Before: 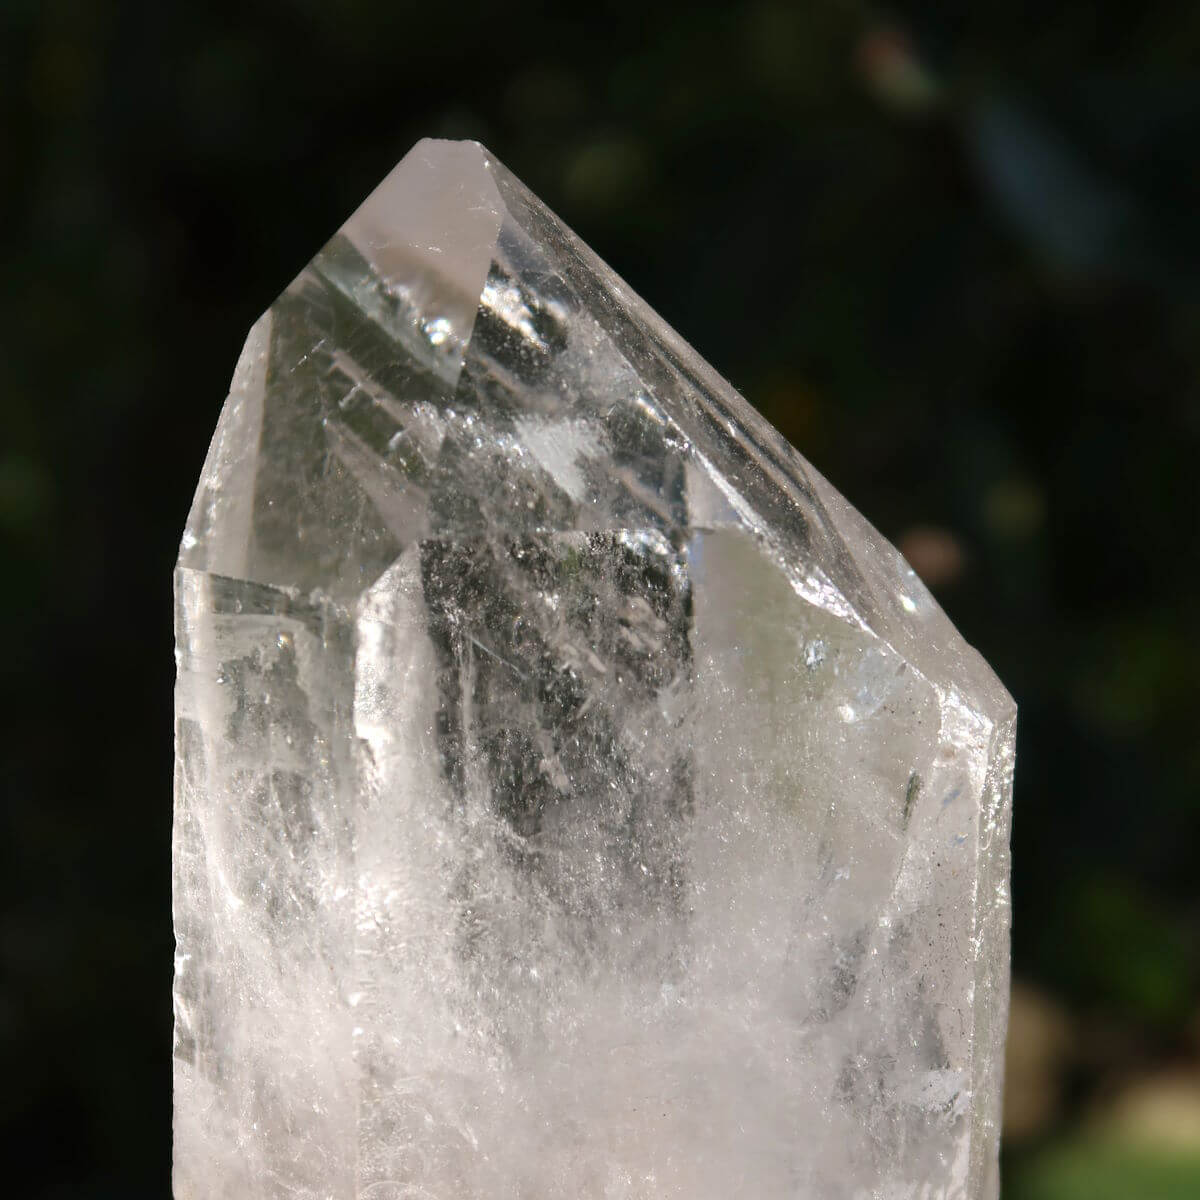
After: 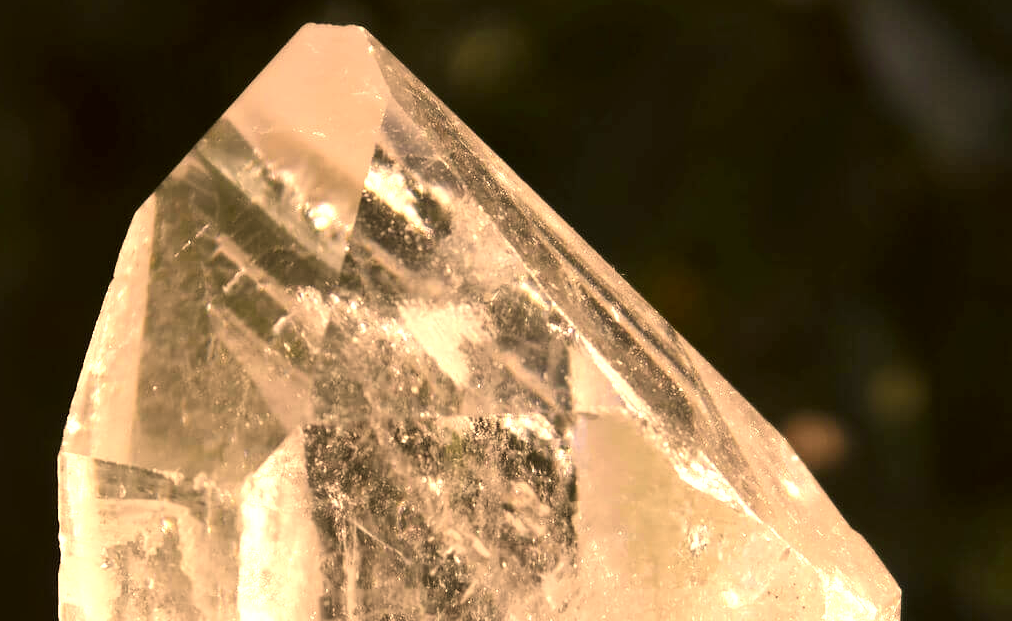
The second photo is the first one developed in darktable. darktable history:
crop and rotate: left 9.673%, top 9.645%, right 5.927%, bottom 38.582%
exposure: black level correction 0, exposure 1.101 EV, compensate highlight preservation false
color correction: highlights a* 18.34, highlights b* 35.31, shadows a* 1.76, shadows b* 6.23, saturation 1.02
contrast brightness saturation: contrast 0.103, saturation -0.304
